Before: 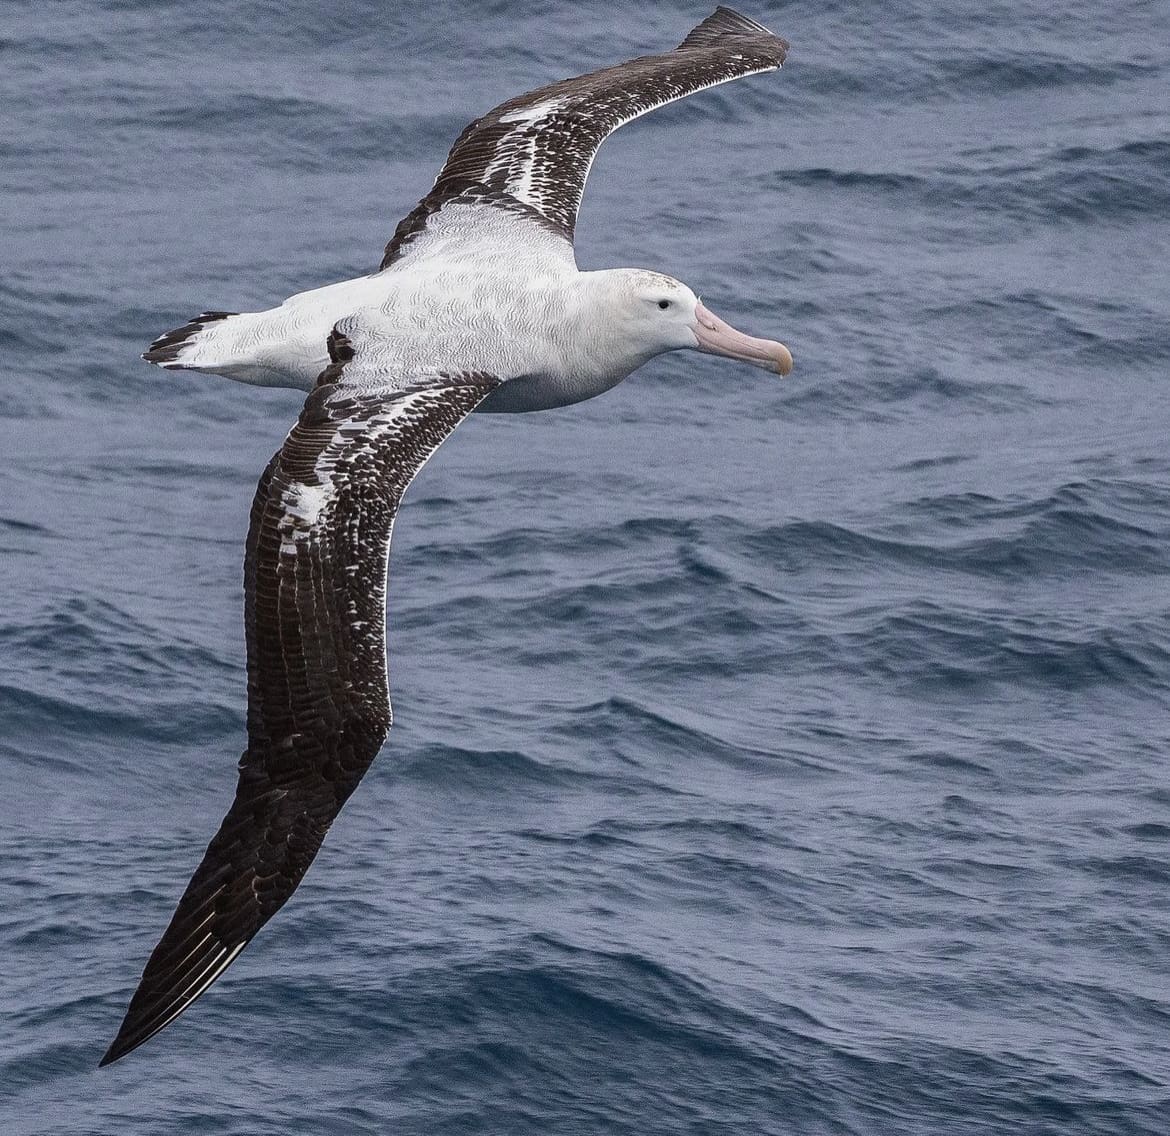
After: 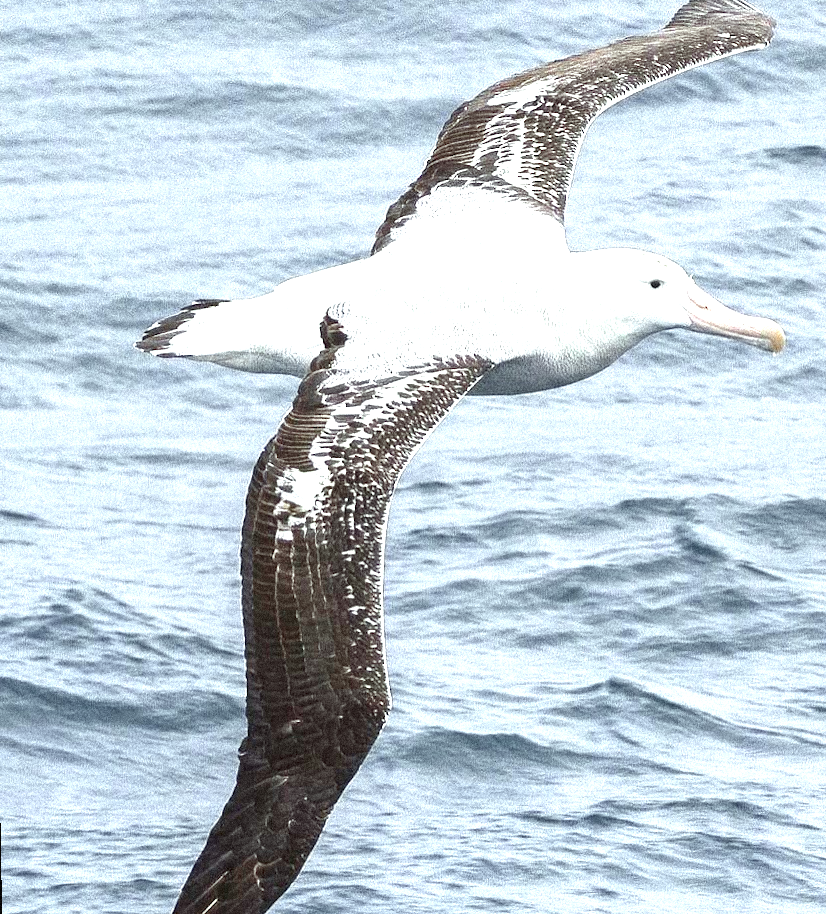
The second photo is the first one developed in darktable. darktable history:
color correction: highlights a* -8, highlights b* 3.1
rotate and perspective: rotation -1°, crop left 0.011, crop right 0.989, crop top 0.025, crop bottom 0.975
crop: right 28.885%, bottom 16.626%
exposure: black level correction 0, exposure 1.9 EV, compensate highlight preservation false
color zones: curves: ch0 [(0, 0.48) (0.209, 0.398) (0.305, 0.332) (0.429, 0.493) (0.571, 0.5) (0.714, 0.5) (0.857, 0.5) (1, 0.48)]; ch1 [(0, 0.633) (0.143, 0.586) (0.286, 0.489) (0.429, 0.448) (0.571, 0.31) (0.714, 0.335) (0.857, 0.492) (1, 0.633)]; ch2 [(0, 0.448) (0.143, 0.498) (0.286, 0.5) (0.429, 0.5) (0.571, 0.5) (0.714, 0.5) (0.857, 0.5) (1, 0.448)]
grain: strength 35%, mid-tones bias 0%
